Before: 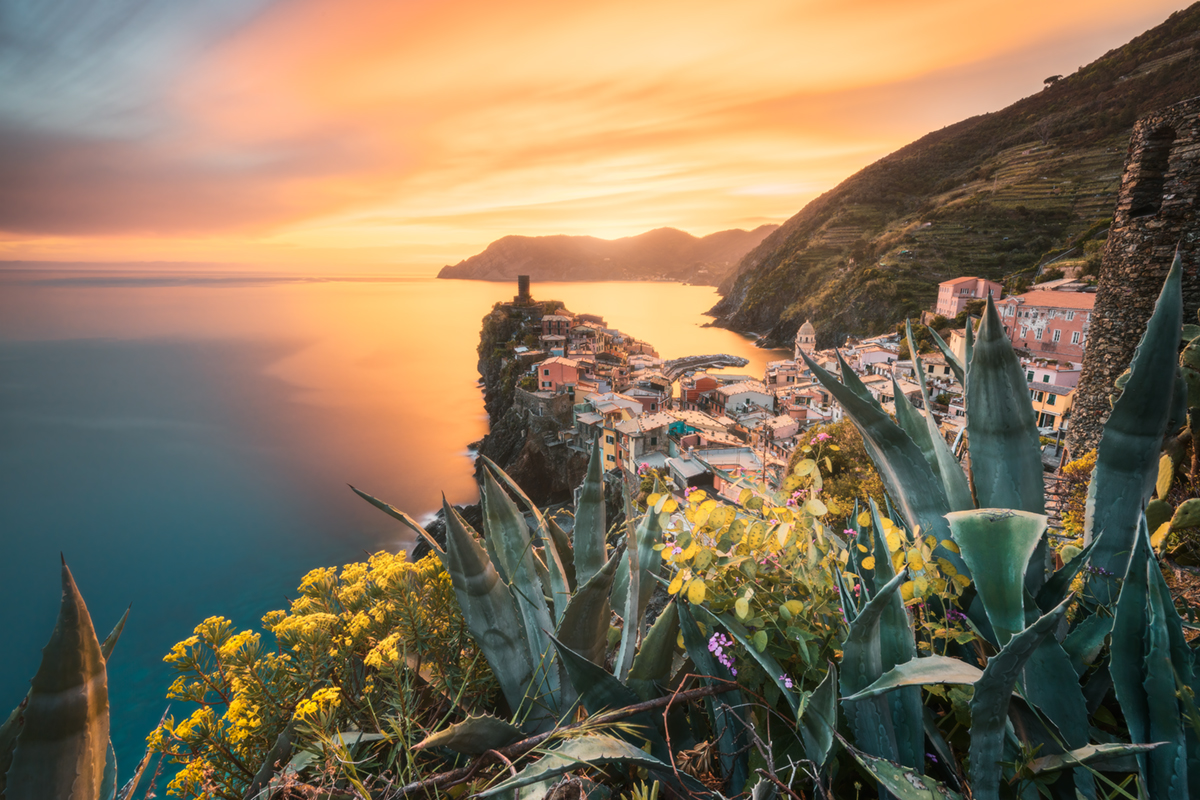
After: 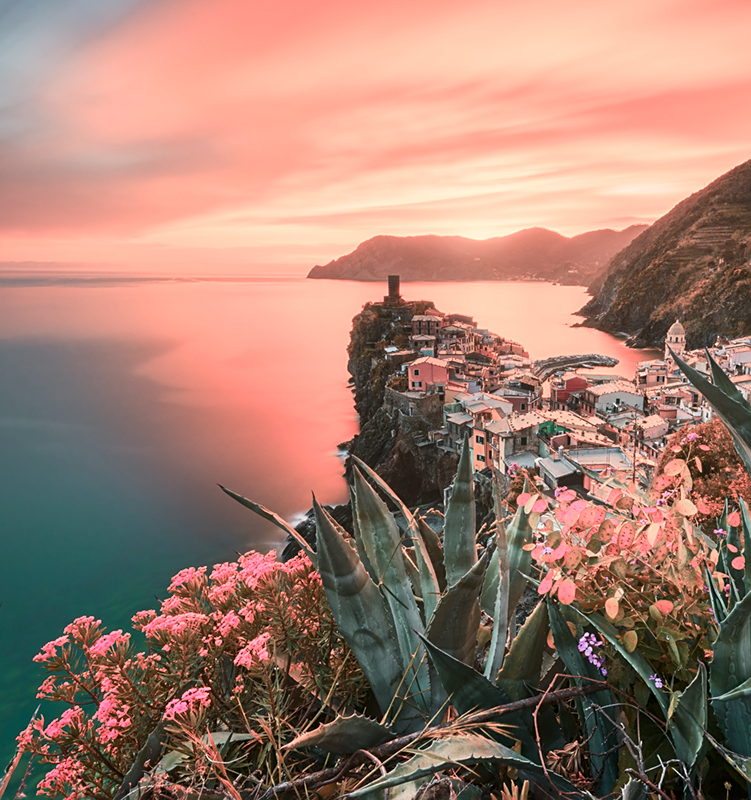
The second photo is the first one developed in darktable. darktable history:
sharpen: on, module defaults
local contrast: mode bilateral grid, contrast 20, coarseness 49, detail 120%, midtone range 0.2
color zones: curves: ch2 [(0, 0.488) (0.143, 0.417) (0.286, 0.212) (0.429, 0.179) (0.571, 0.154) (0.714, 0.415) (0.857, 0.495) (1, 0.488)]
crop: left 10.835%, right 26.523%
